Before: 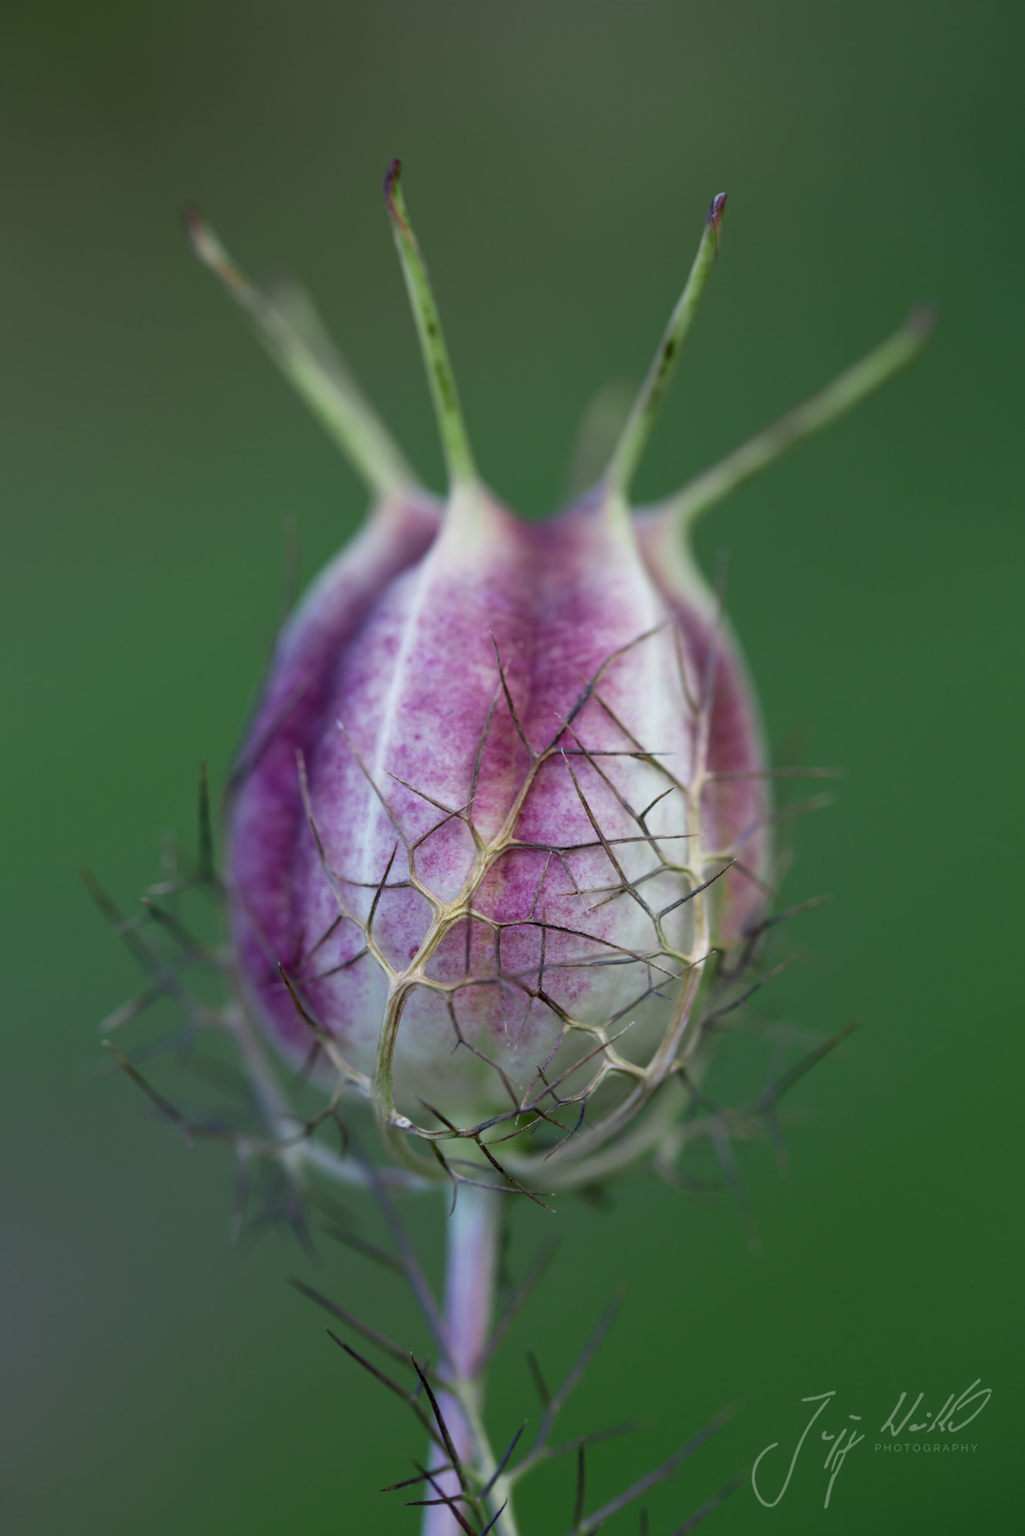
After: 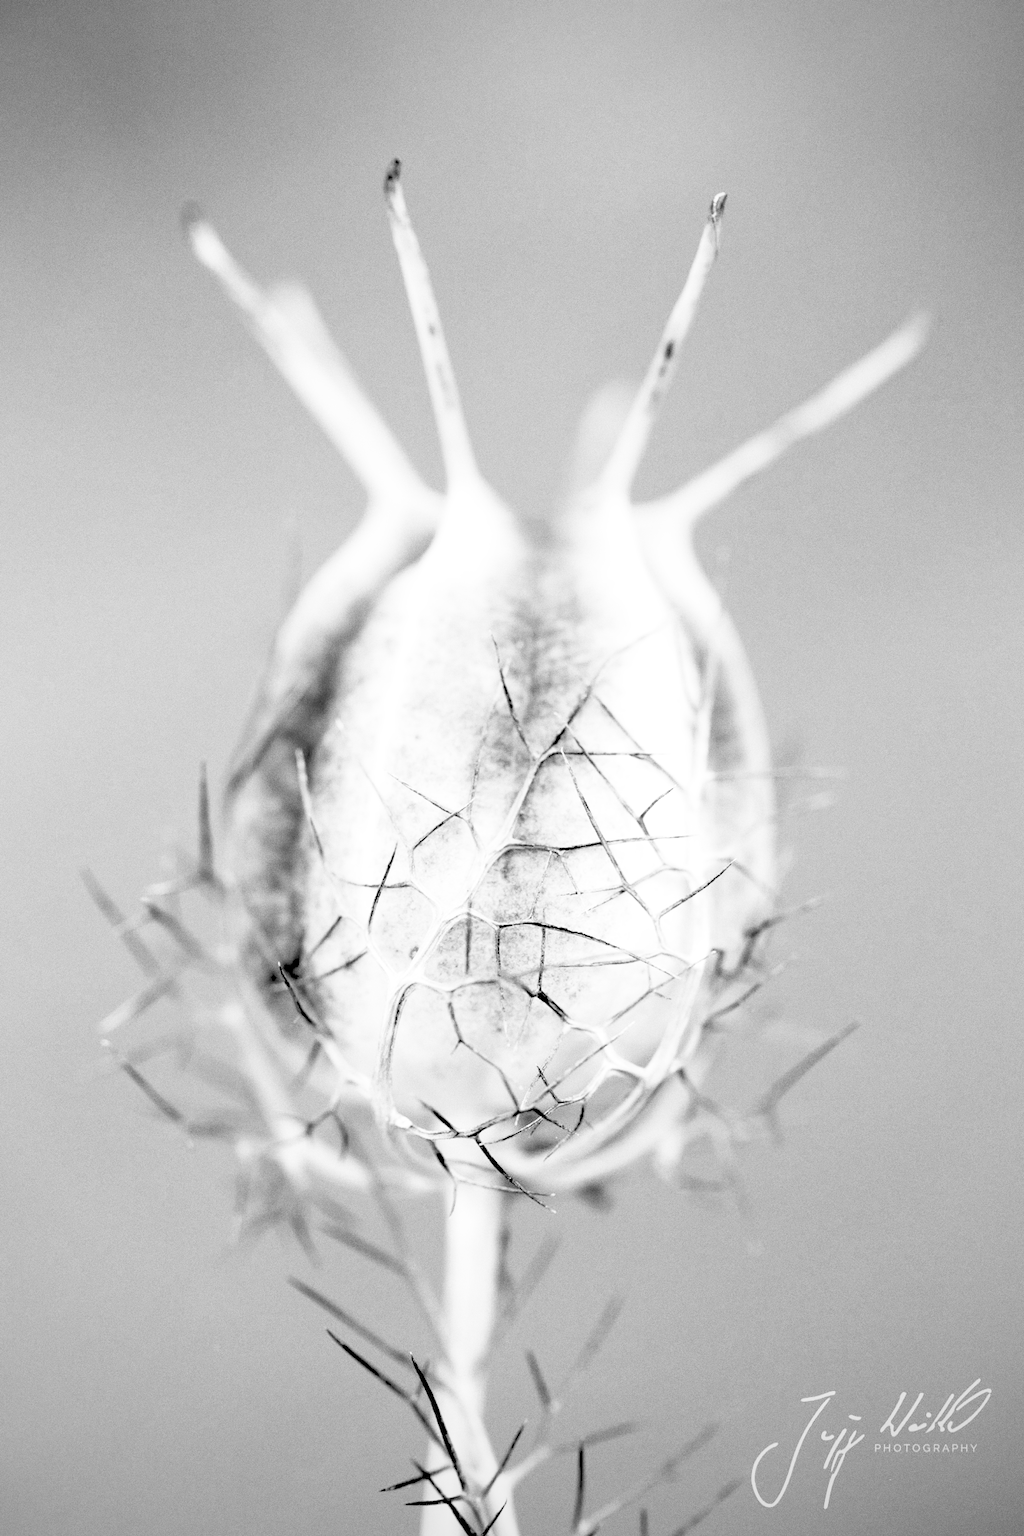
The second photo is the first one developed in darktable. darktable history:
rgb curve: curves: ch0 [(0, 0) (0.21, 0.15) (0.24, 0.21) (0.5, 0.75) (0.75, 0.96) (0.89, 0.99) (1, 1)]; ch1 [(0, 0.02) (0.21, 0.13) (0.25, 0.2) (0.5, 0.67) (0.75, 0.9) (0.89, 0.97) (1, 1)]; ch2 [(0, 0.02) (0.21, 0.13) (0.25, 0.2) (0.5, 0.67) (0.75, 0.9) (0.89, 0.97) (1, 1)], compensate middle gray true
monochrome: a 2.21, b -1.33, size 2.2
exposure: exposure 1 EV, compensate highlight preservation false
rgb levels: levels [[0.027, 0.429, 0.996], [0, 0.5, 1], [0, 0.5, 1]]
vignetting: fall-off radius 63.6%
grain: coarseness 0.09 ISO
color correction: highlights a* 7.34, highlights b* 4.37
